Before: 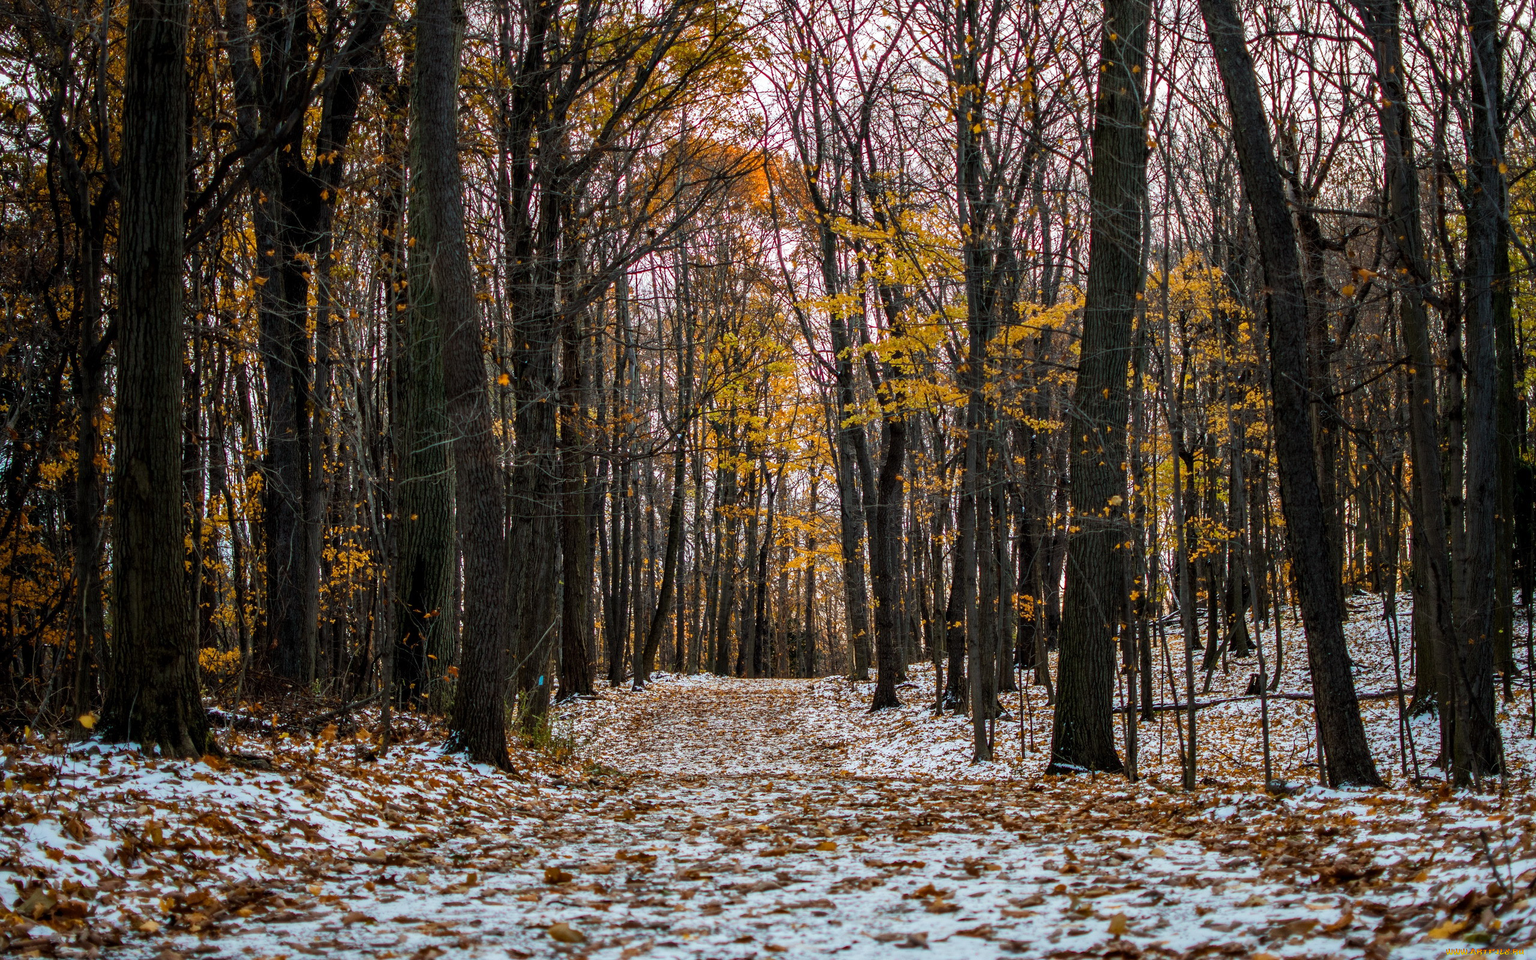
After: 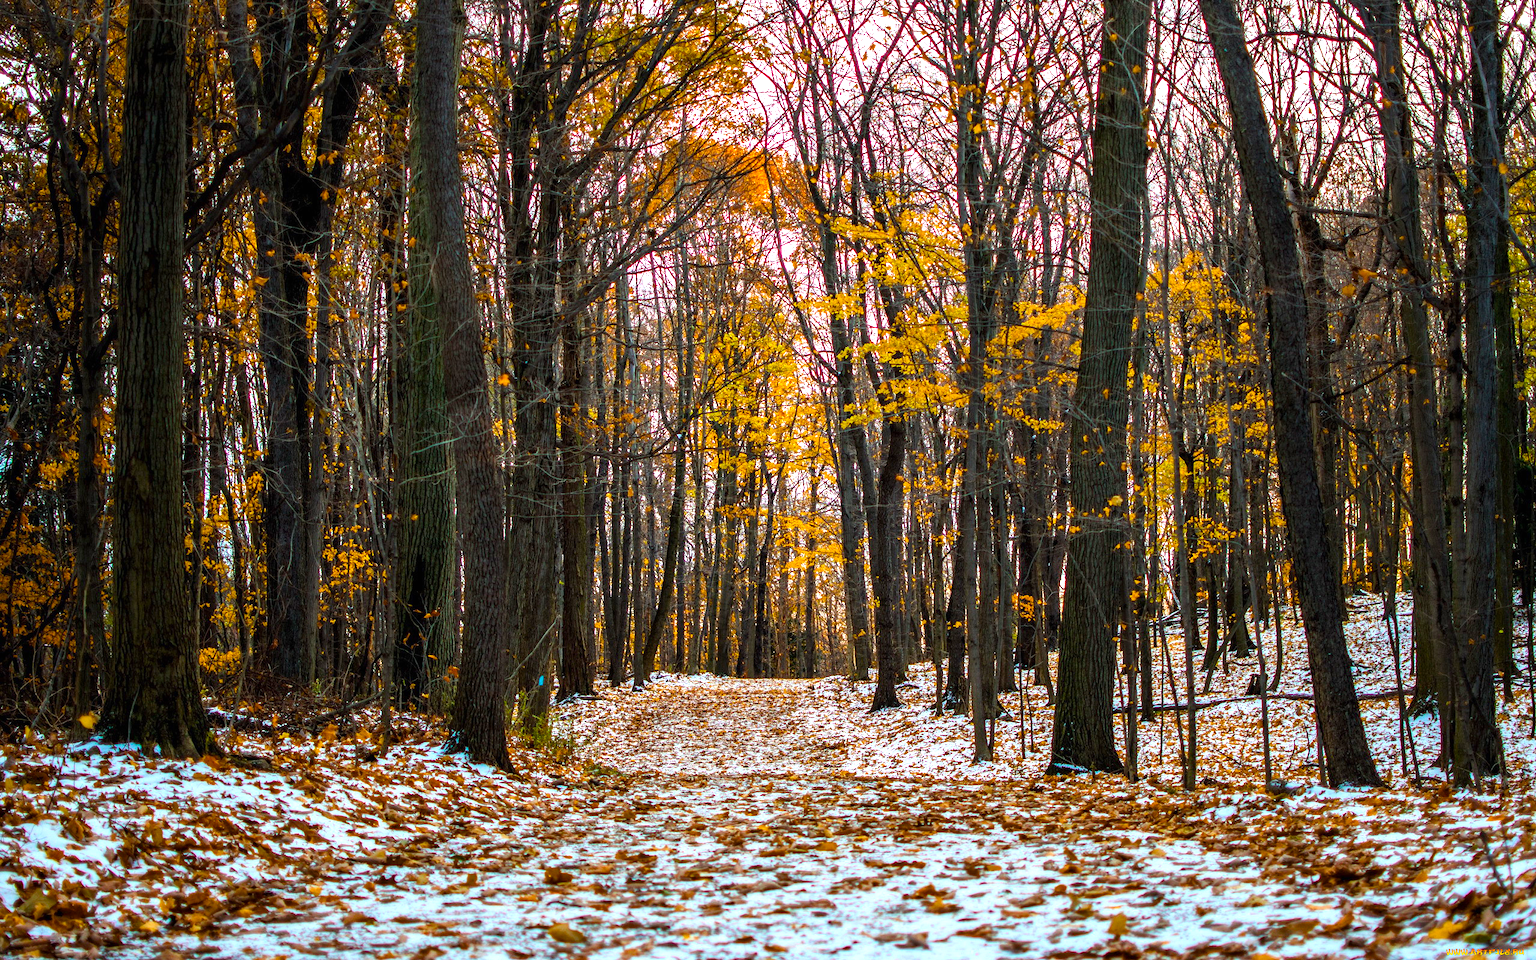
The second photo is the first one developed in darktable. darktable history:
color balance rgb: linear chroma grading › global chroma 15%, perceptual saturation grading › global saturation 30%
exposure: black level correction 0, exposure 0.7 EV, compensate exposure bias true, compensate highlight preservation false
